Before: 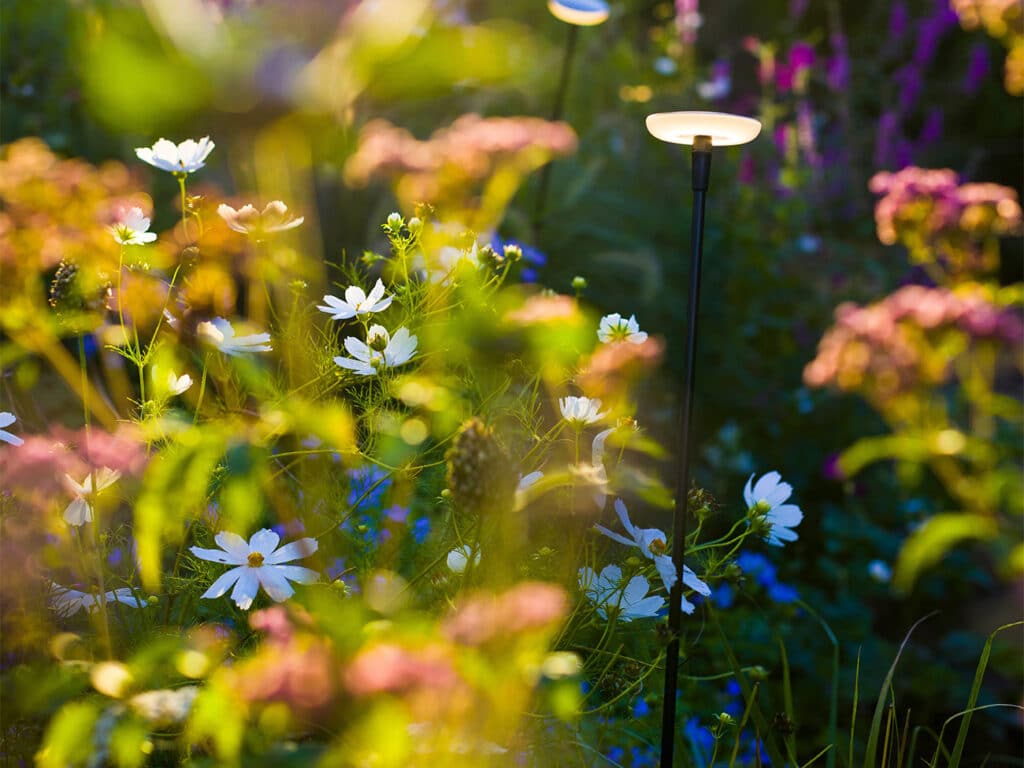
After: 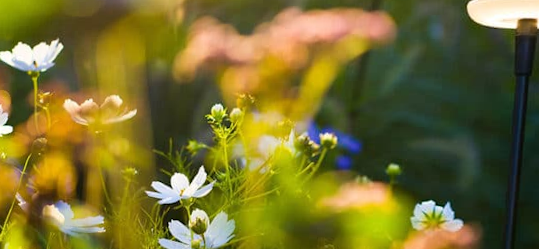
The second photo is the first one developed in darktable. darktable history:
rotate and perspective: rotation 1.69°, lens shift (vertical) -0.023, lens shift (horizontal) -0.291, crop left 0.025, crop right 0.988, crop top 0.092, crop bottom 0.842
crop: left 10.121%, top 10.631%, right 36.218%, bottom 51.526%
